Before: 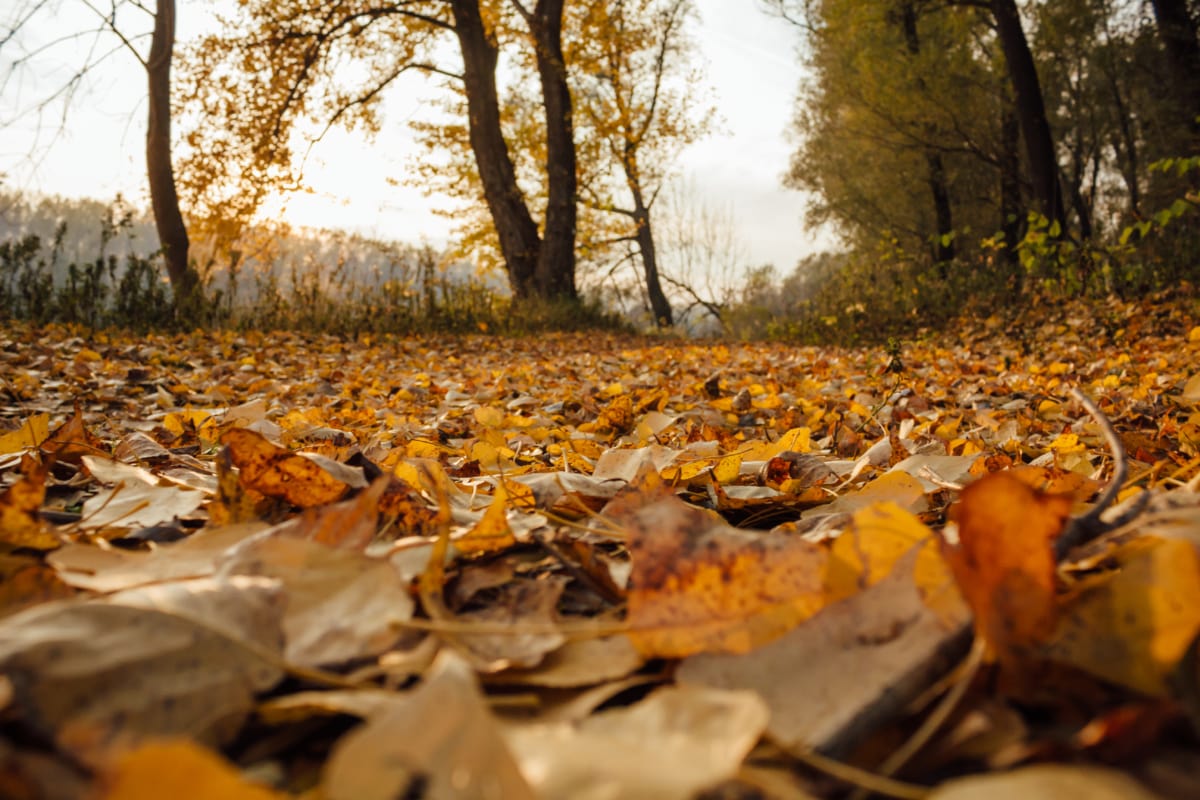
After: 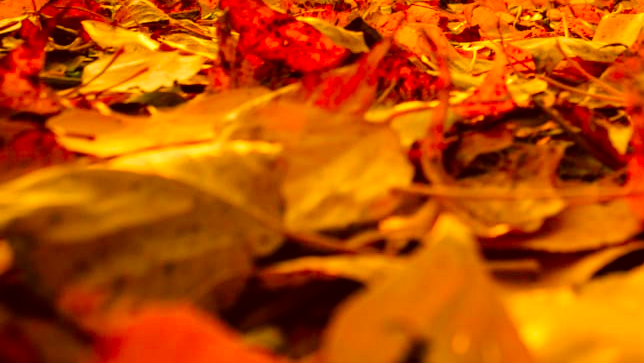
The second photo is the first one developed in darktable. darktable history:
crop and rotate: top 54.402%, right 46.291%, bottom 0.144%
tone equalizer: -8 EV -0.455 EV, -7 EV -0.356 EV, -6 EV -0.306 EV, -5 EV -0.187 EV, -3 EV 0.205 EV, -2 EV 0.341 EV, -1 EV 0.396 EV, +0 EV 0.43 EV
color correction: highlights a* 11.12, highlights b* 29.85, shadows a* 2.79, shadows b* 16.74, saturation 1.73
